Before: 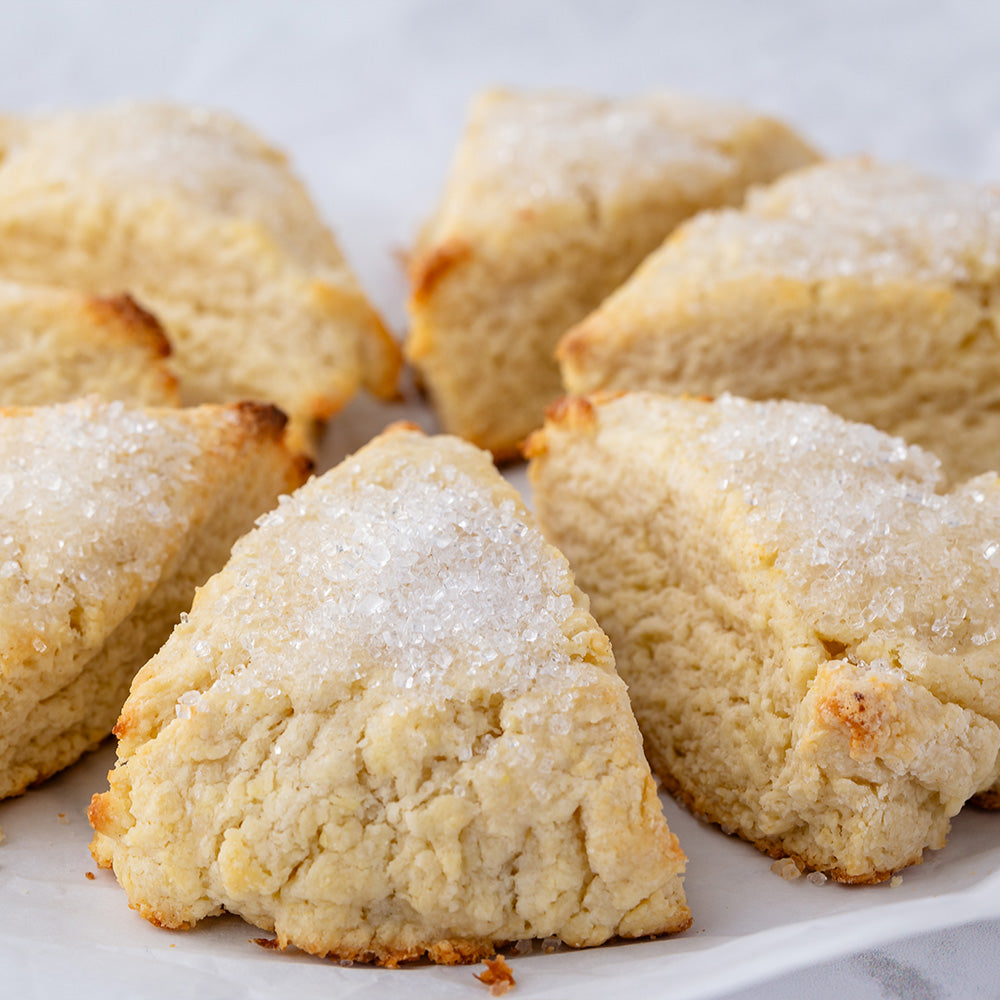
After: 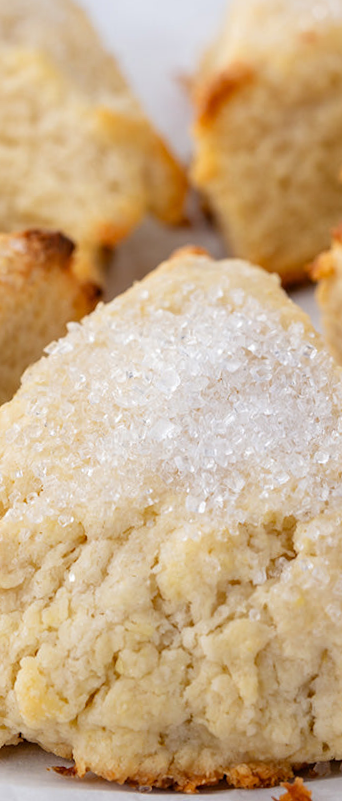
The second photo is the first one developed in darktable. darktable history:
crop and rotate: left 21.77%, top 18.528%, right 44.676%, bottom 2.997%
rotate and perspective: rotation -1.24°, automatic cropping off
